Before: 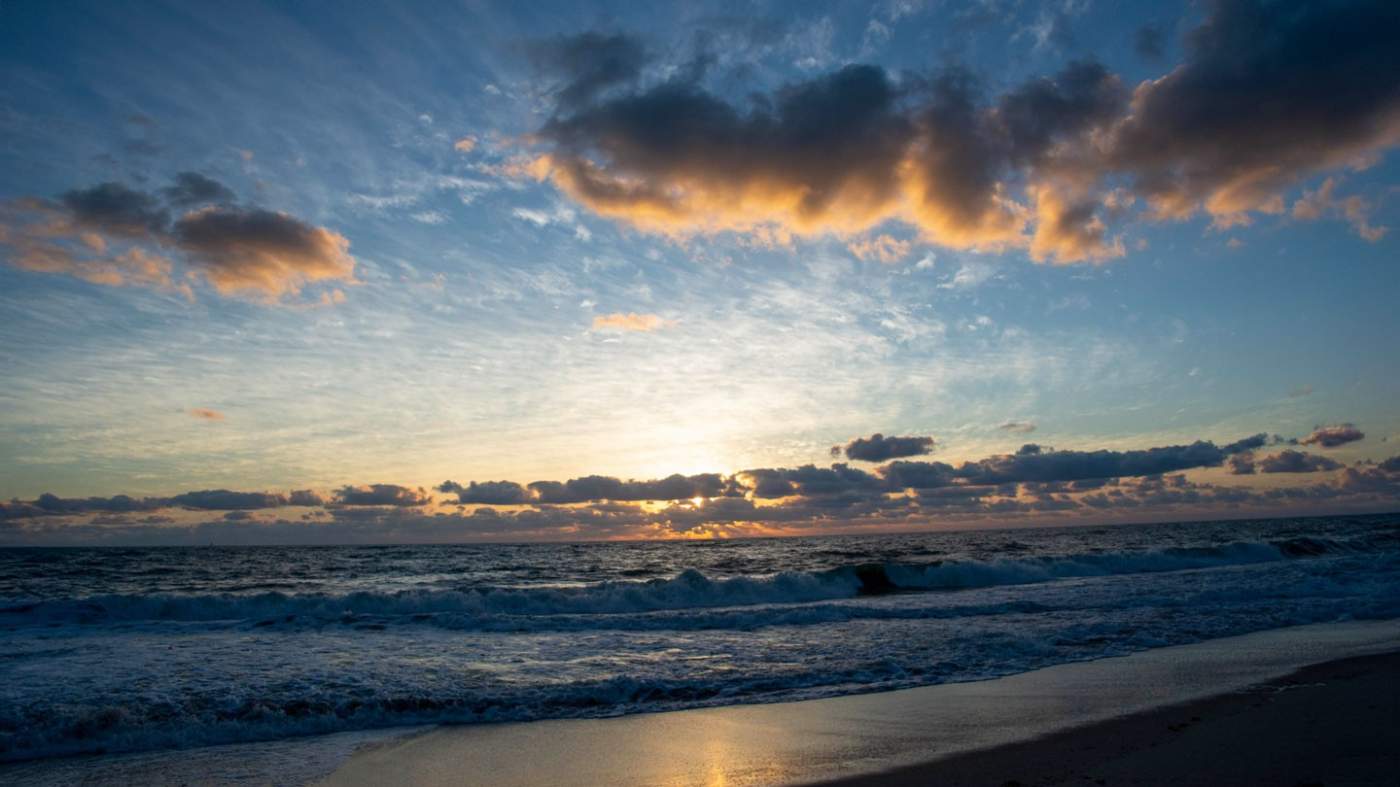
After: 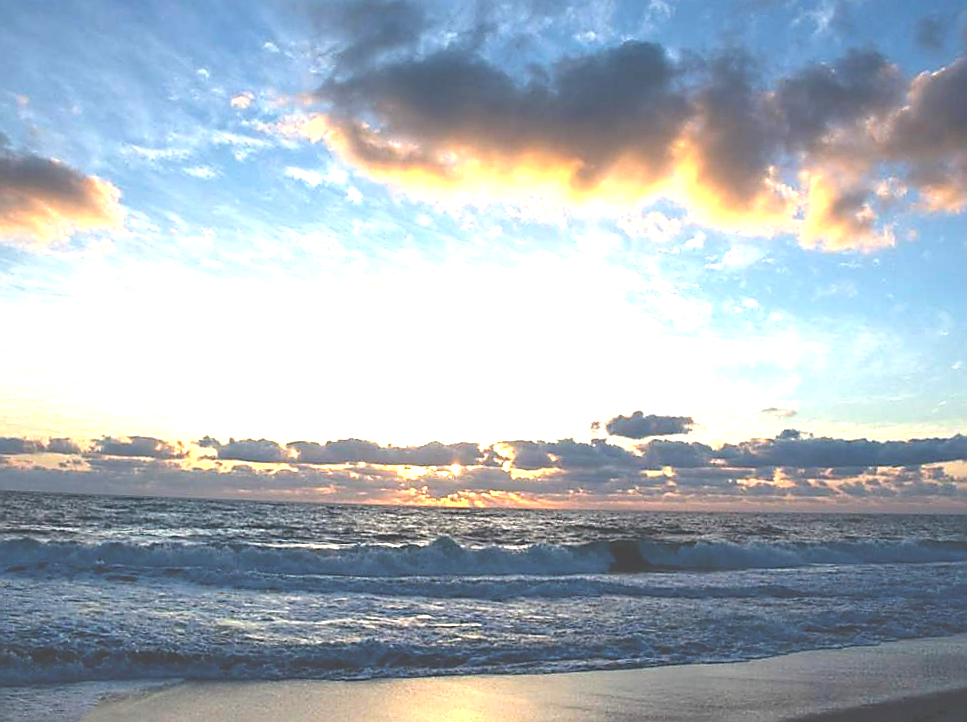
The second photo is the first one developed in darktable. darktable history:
sharpen: radius 1.372, amount 1.236, threshold 0.837
crop and rotate: angle -2.92°, left 13.985%, top 0.029%, right 10.743%, bottom 0.017%
exposure: black level correction -0.023, exposure 1.397 EV, compensate exposure bias true, compensate highlight preservation false
